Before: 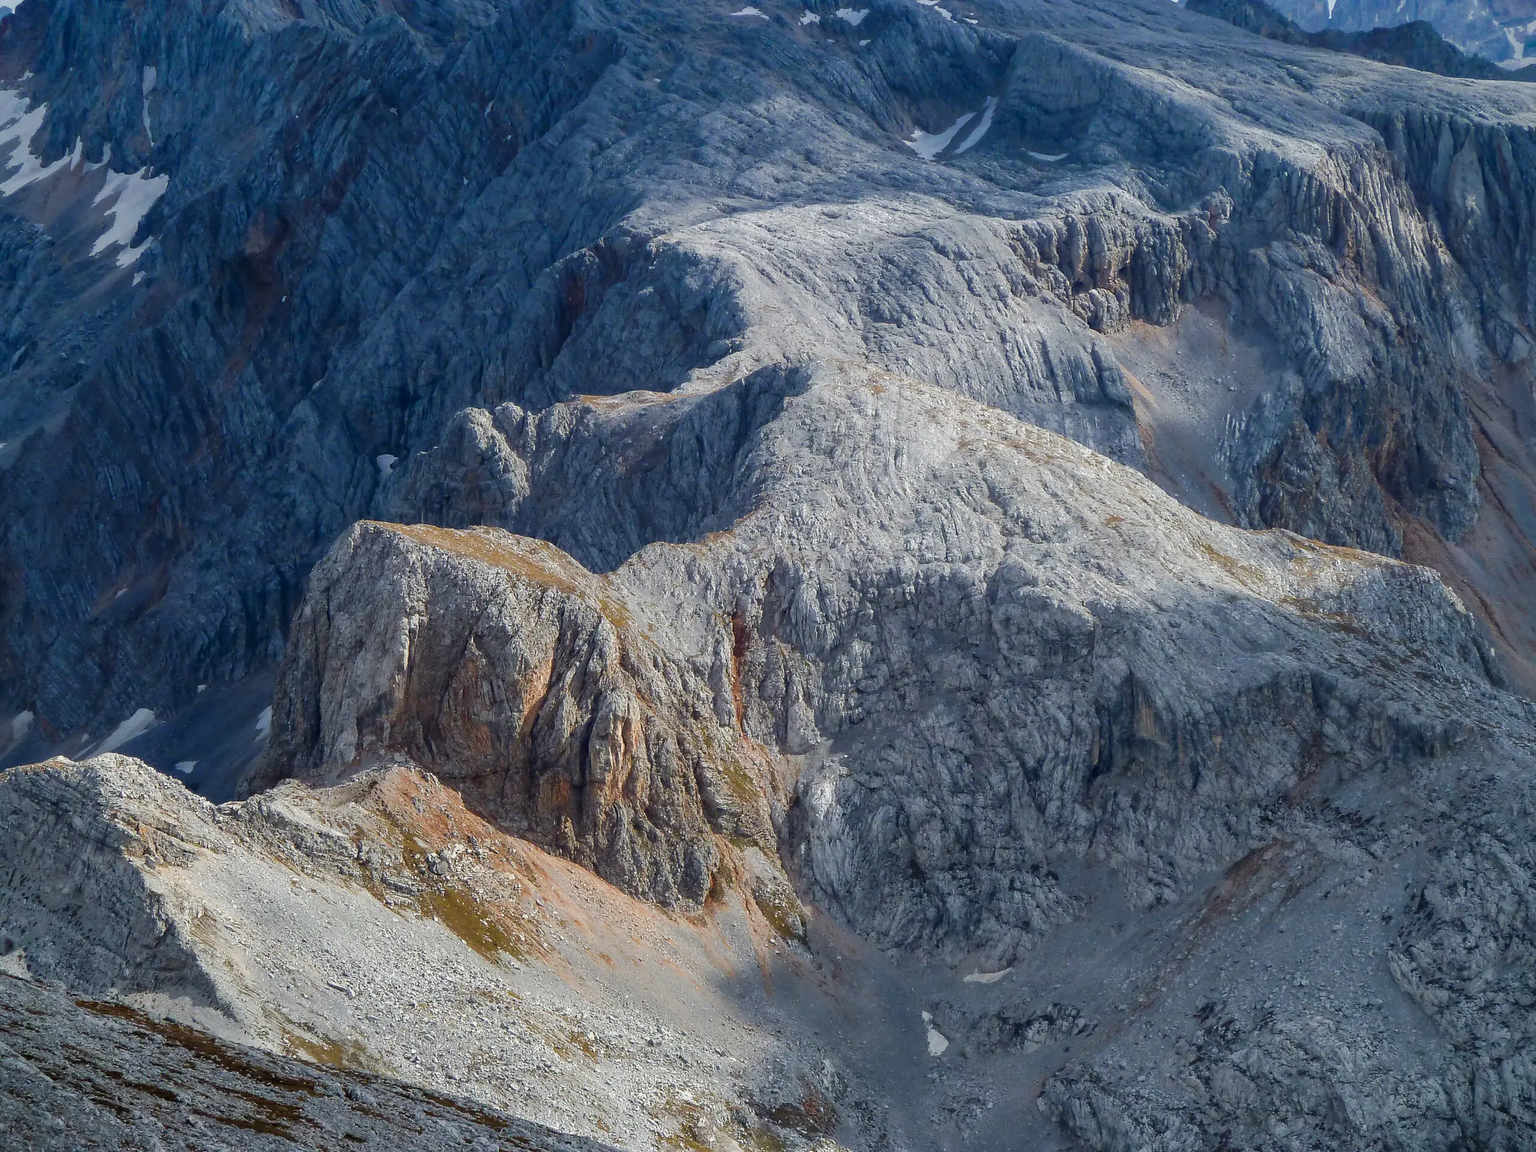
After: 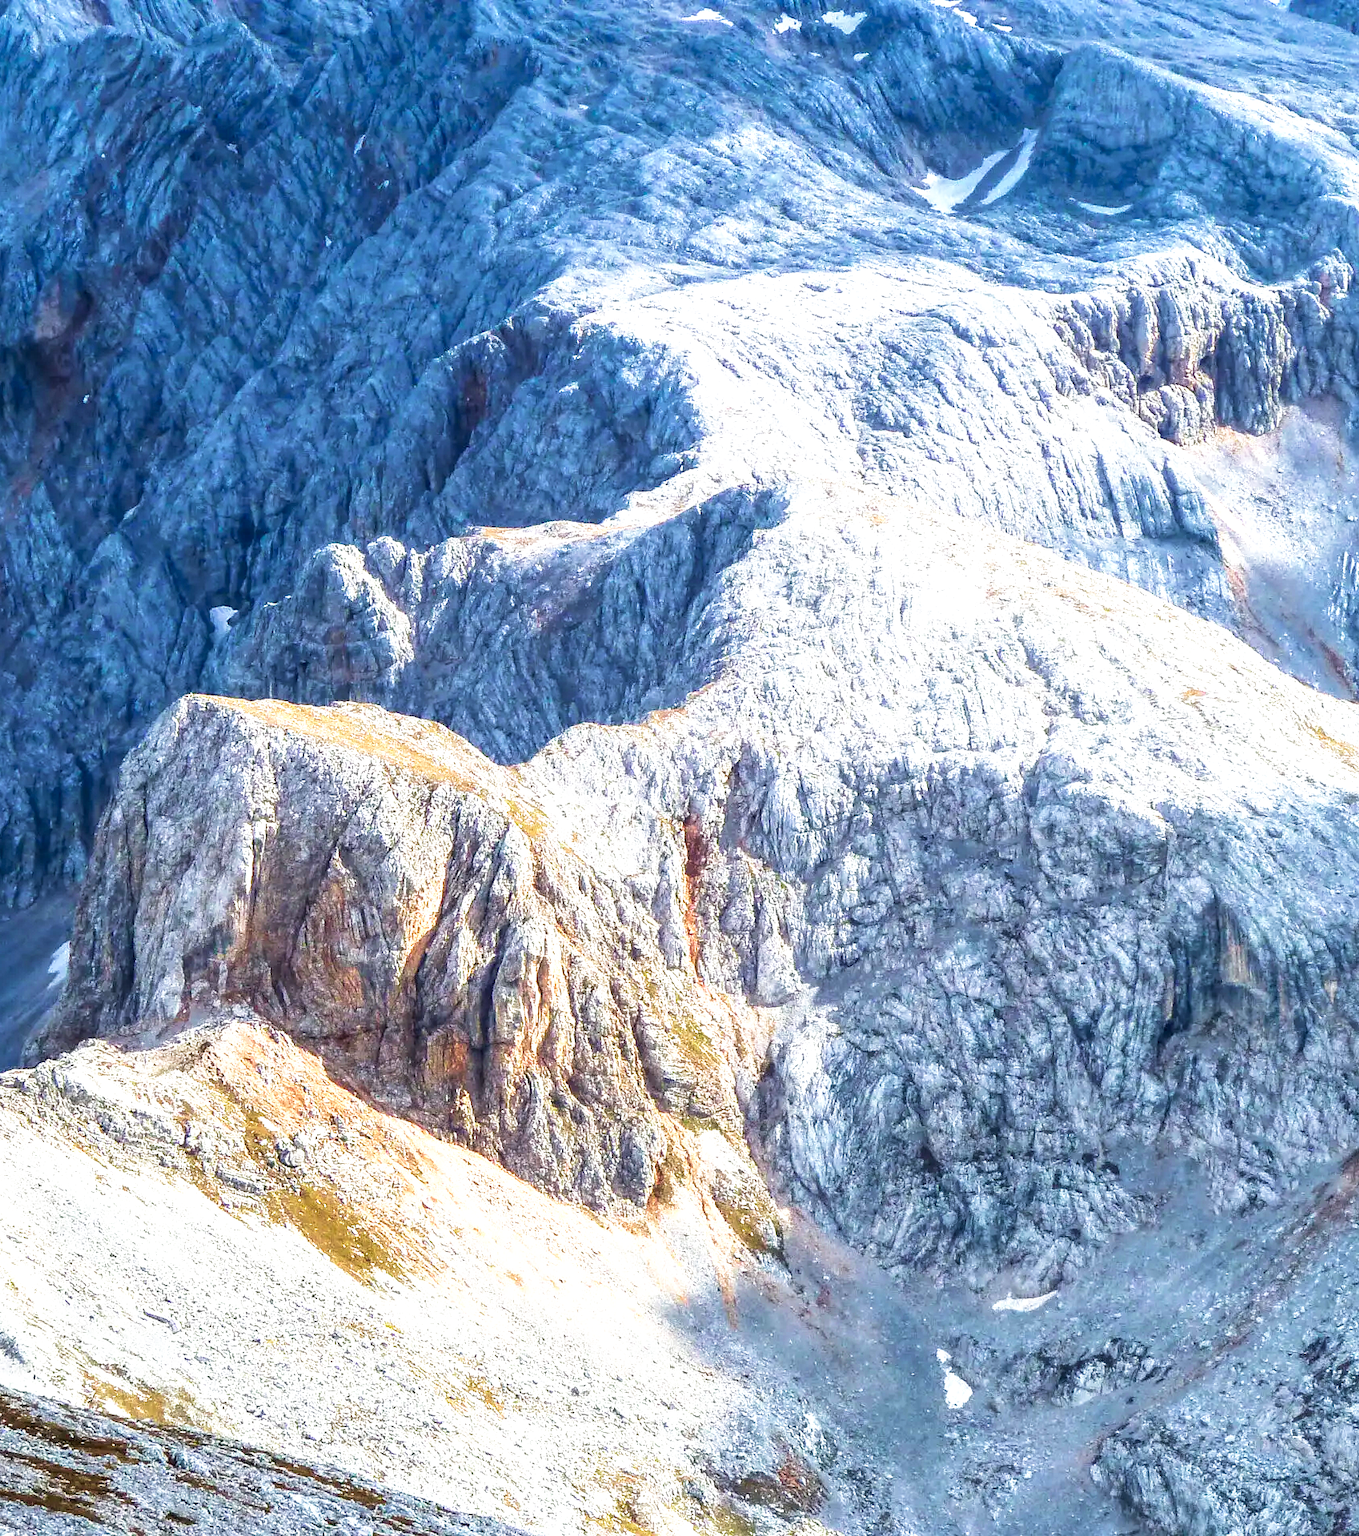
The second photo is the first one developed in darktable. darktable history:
crop and rotate: left 14.299%, right 19.348%
base curve: curves: ch0 [(0, 0) (0.495, 0.917) (1, 1)], preserve colors none
exposure: black level correction 0, exposure 0.699 EV, compensate highlight preservation false
velvia: on, module defaults
local contrast: highlights 92%, shadows 88%, detail 160%, midtone range 0.2
